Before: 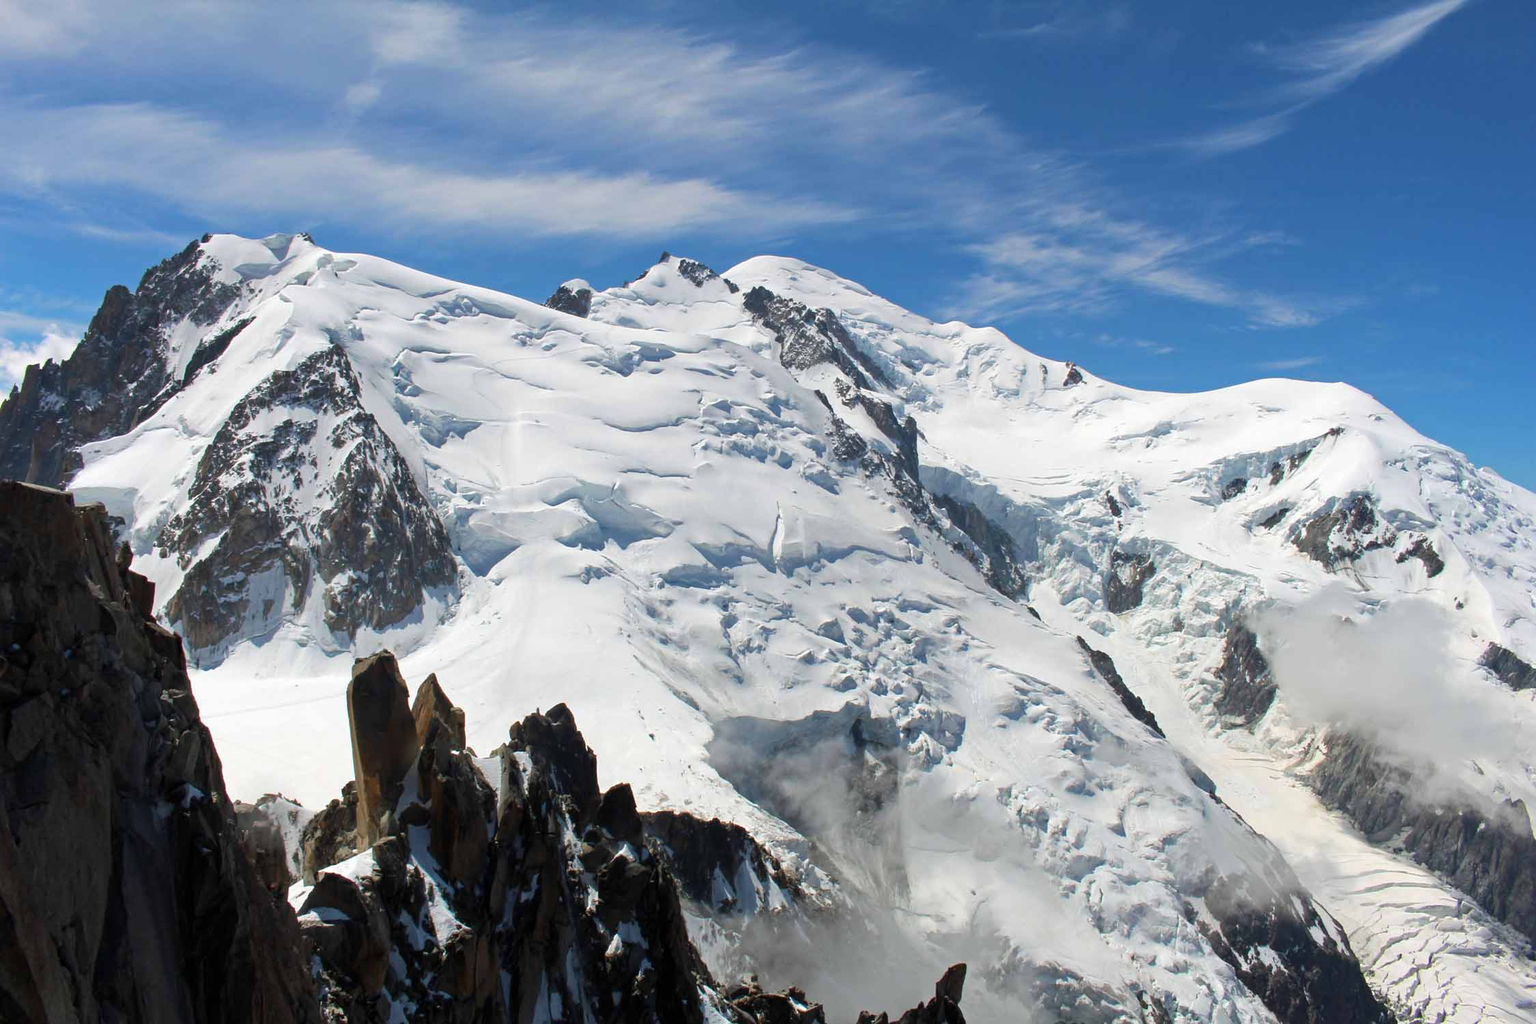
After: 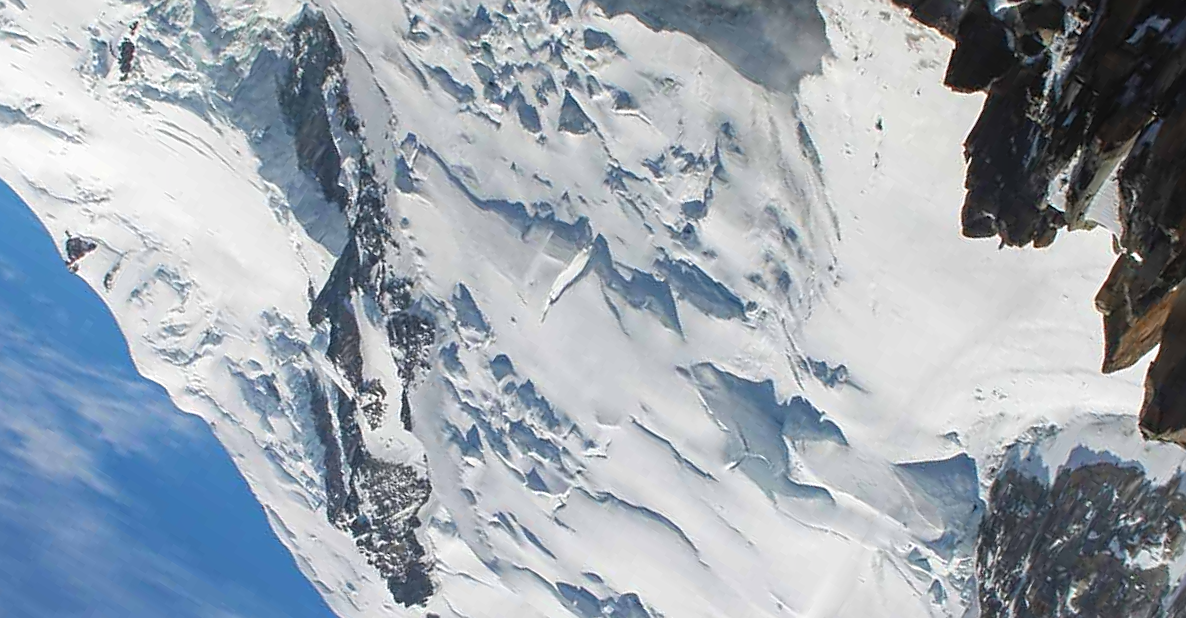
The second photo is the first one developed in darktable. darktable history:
sharpen: on, module defaults
local contrast: detail 109%
crop and rotate: angle 148.31°, left 9.091%, top 15.559%, right 4.487%, bottom 16.91%
